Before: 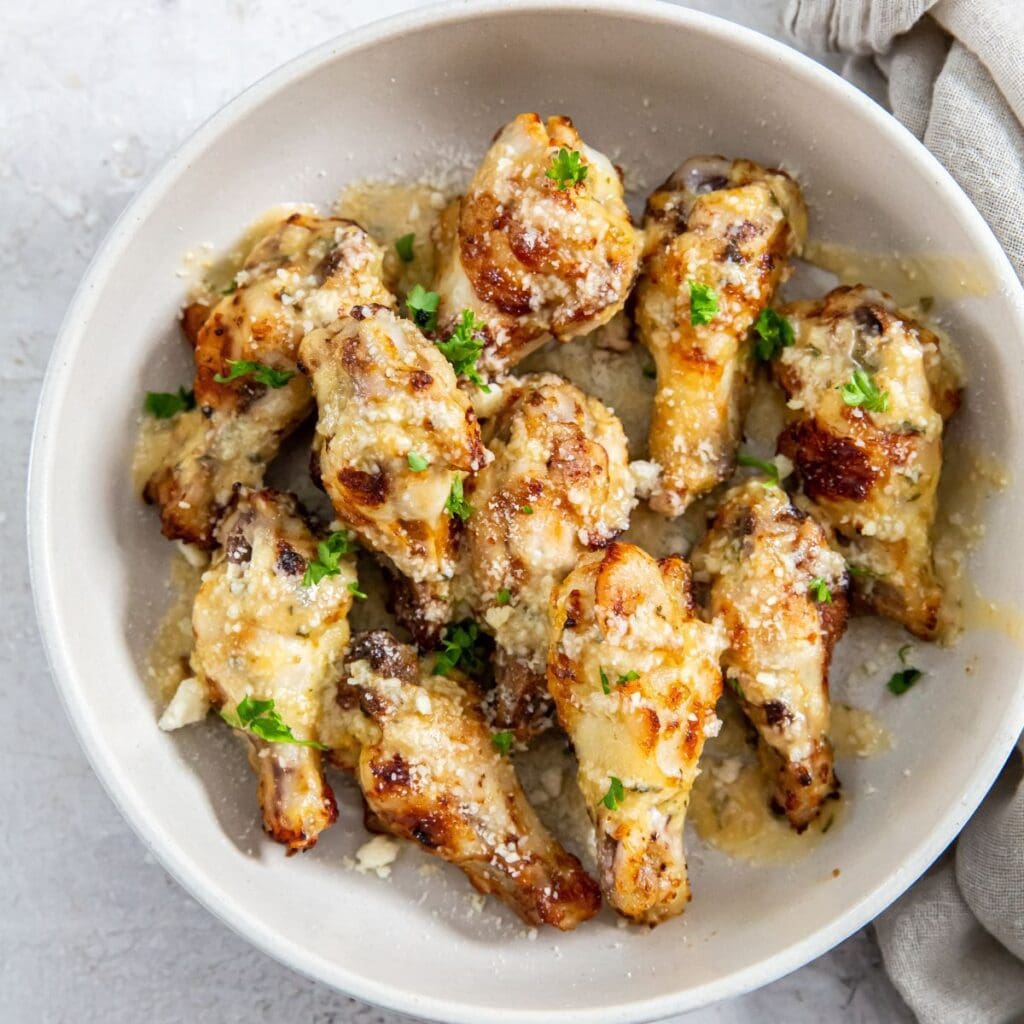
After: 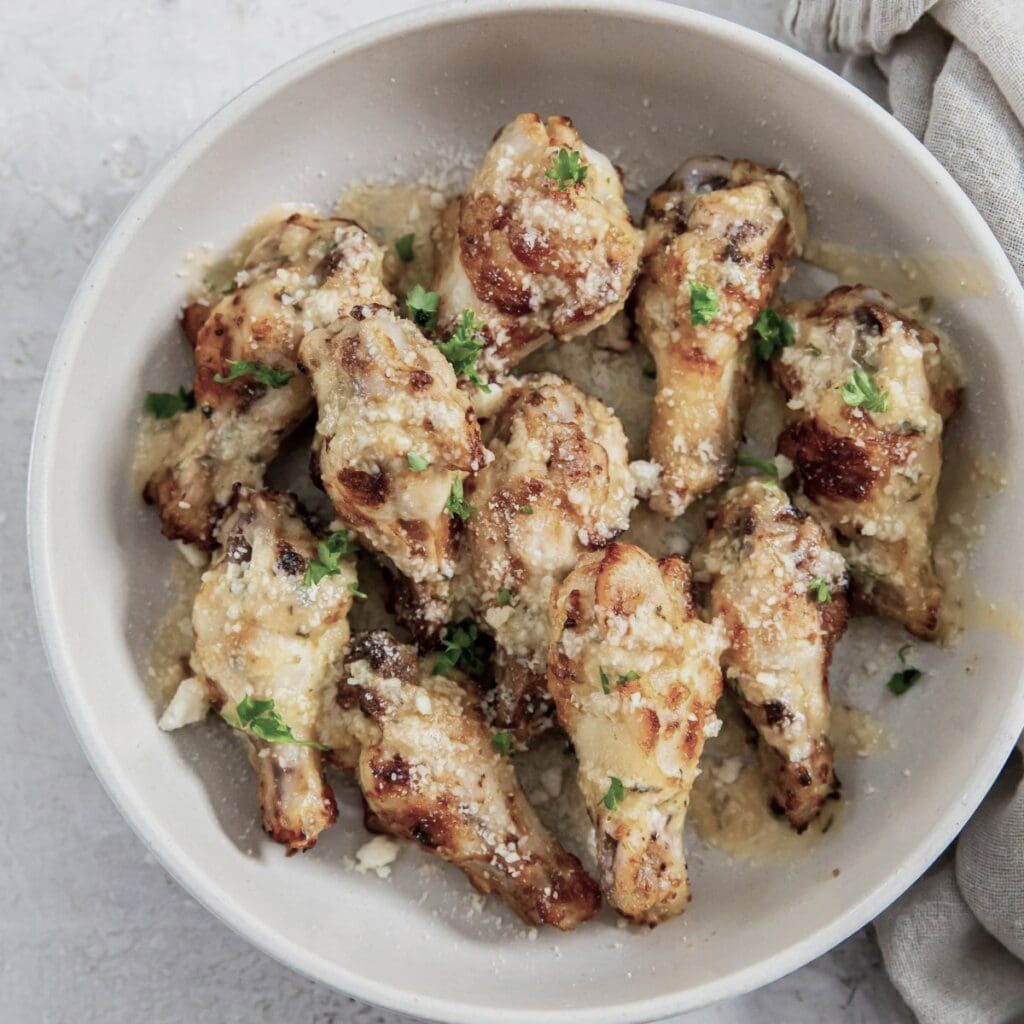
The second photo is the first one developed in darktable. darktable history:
exposure: exposure -0.293 EV, compensate highlight preservation false
color balance: input saturation 100.43%, contrast fulcrum 14.22%, output saturation 70.41%
